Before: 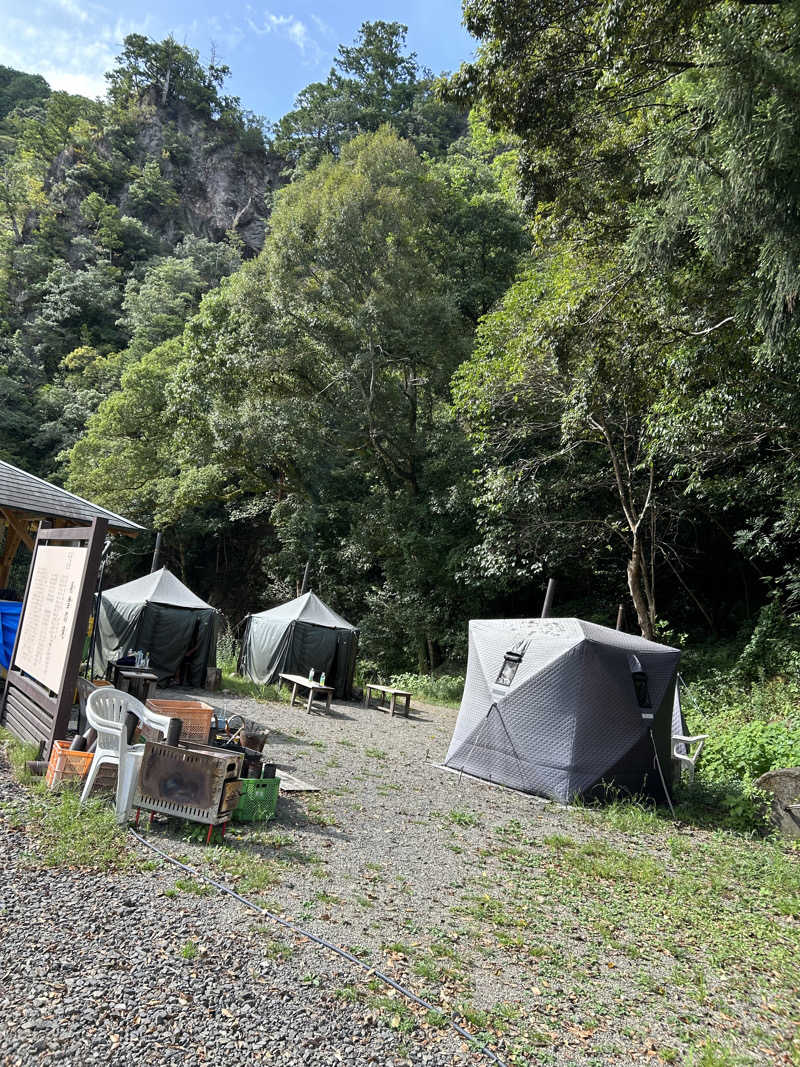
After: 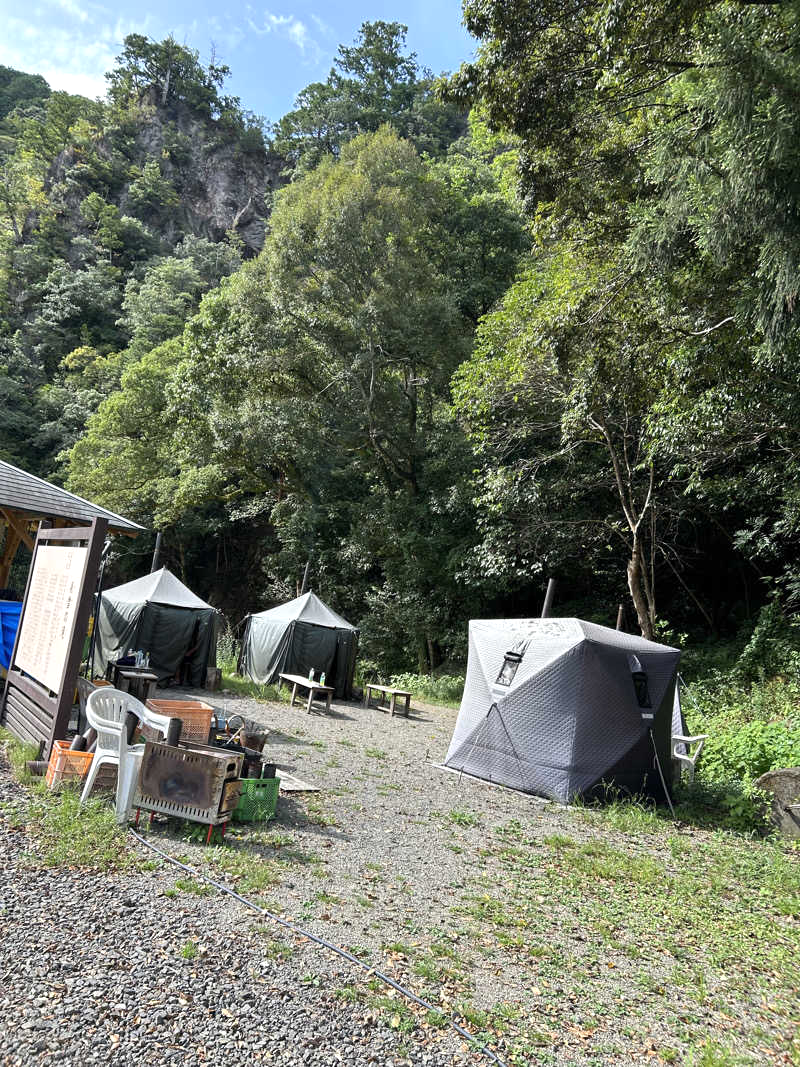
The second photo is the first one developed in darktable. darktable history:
exposure: exposure 0.202 EV, compensate highlight preservation false
